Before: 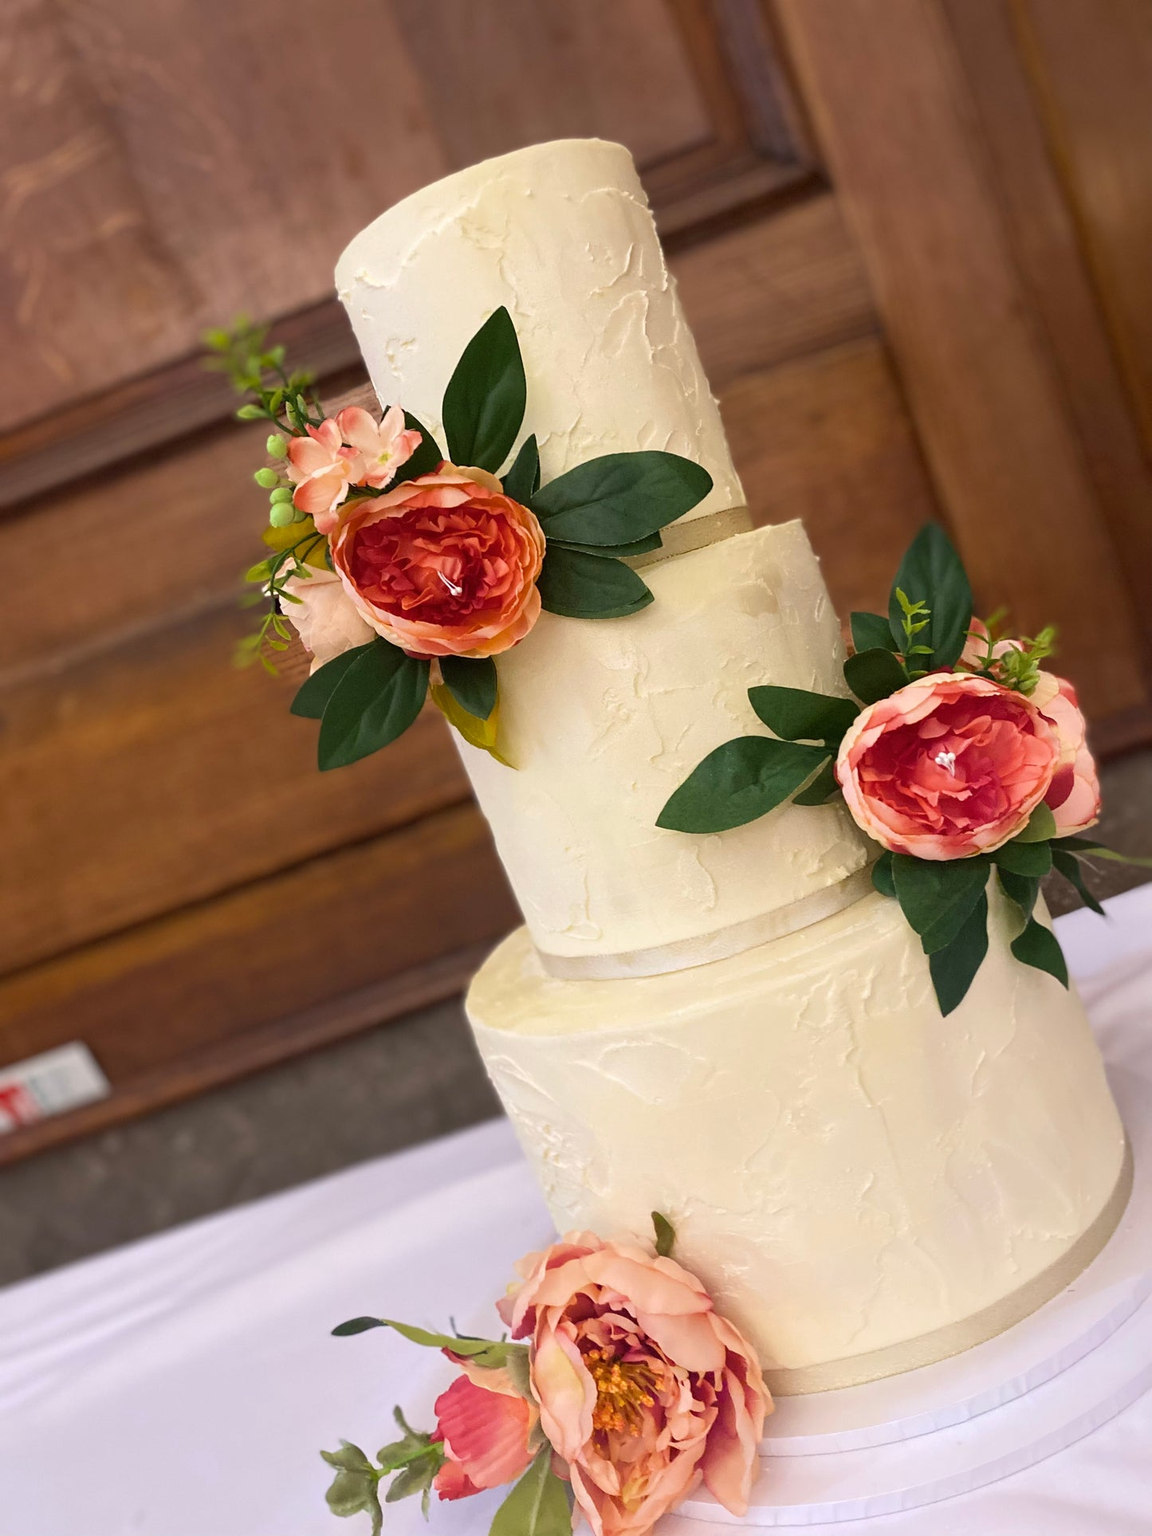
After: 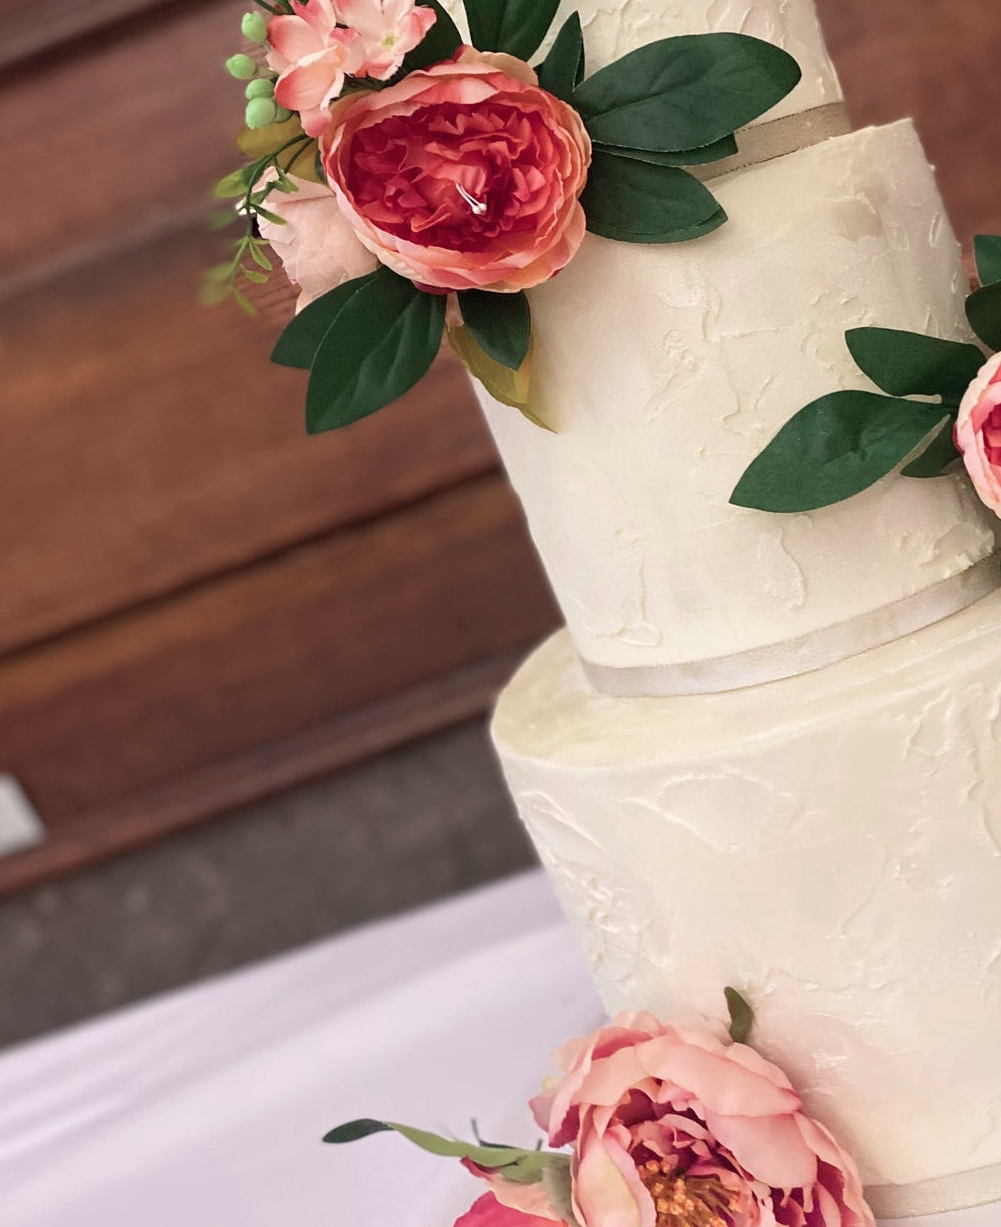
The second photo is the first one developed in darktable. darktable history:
color contrast: blue-yellow contrast 0.62
crop: left 6.488%, top 27.668%, right 24.183%, bottom 8.656%
